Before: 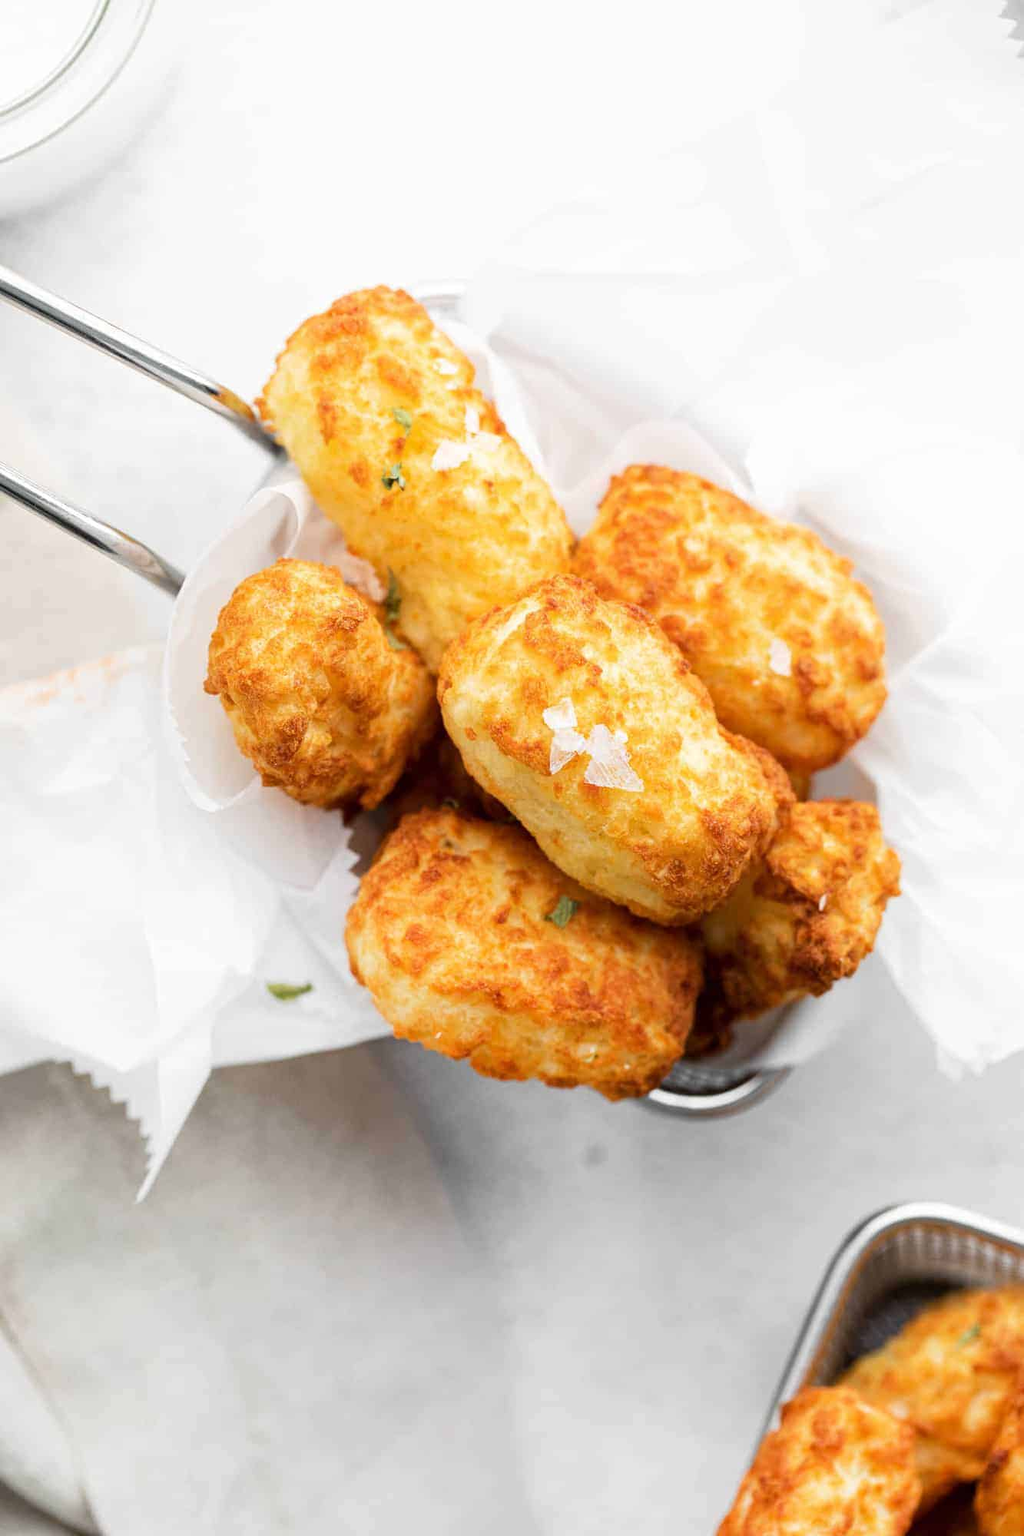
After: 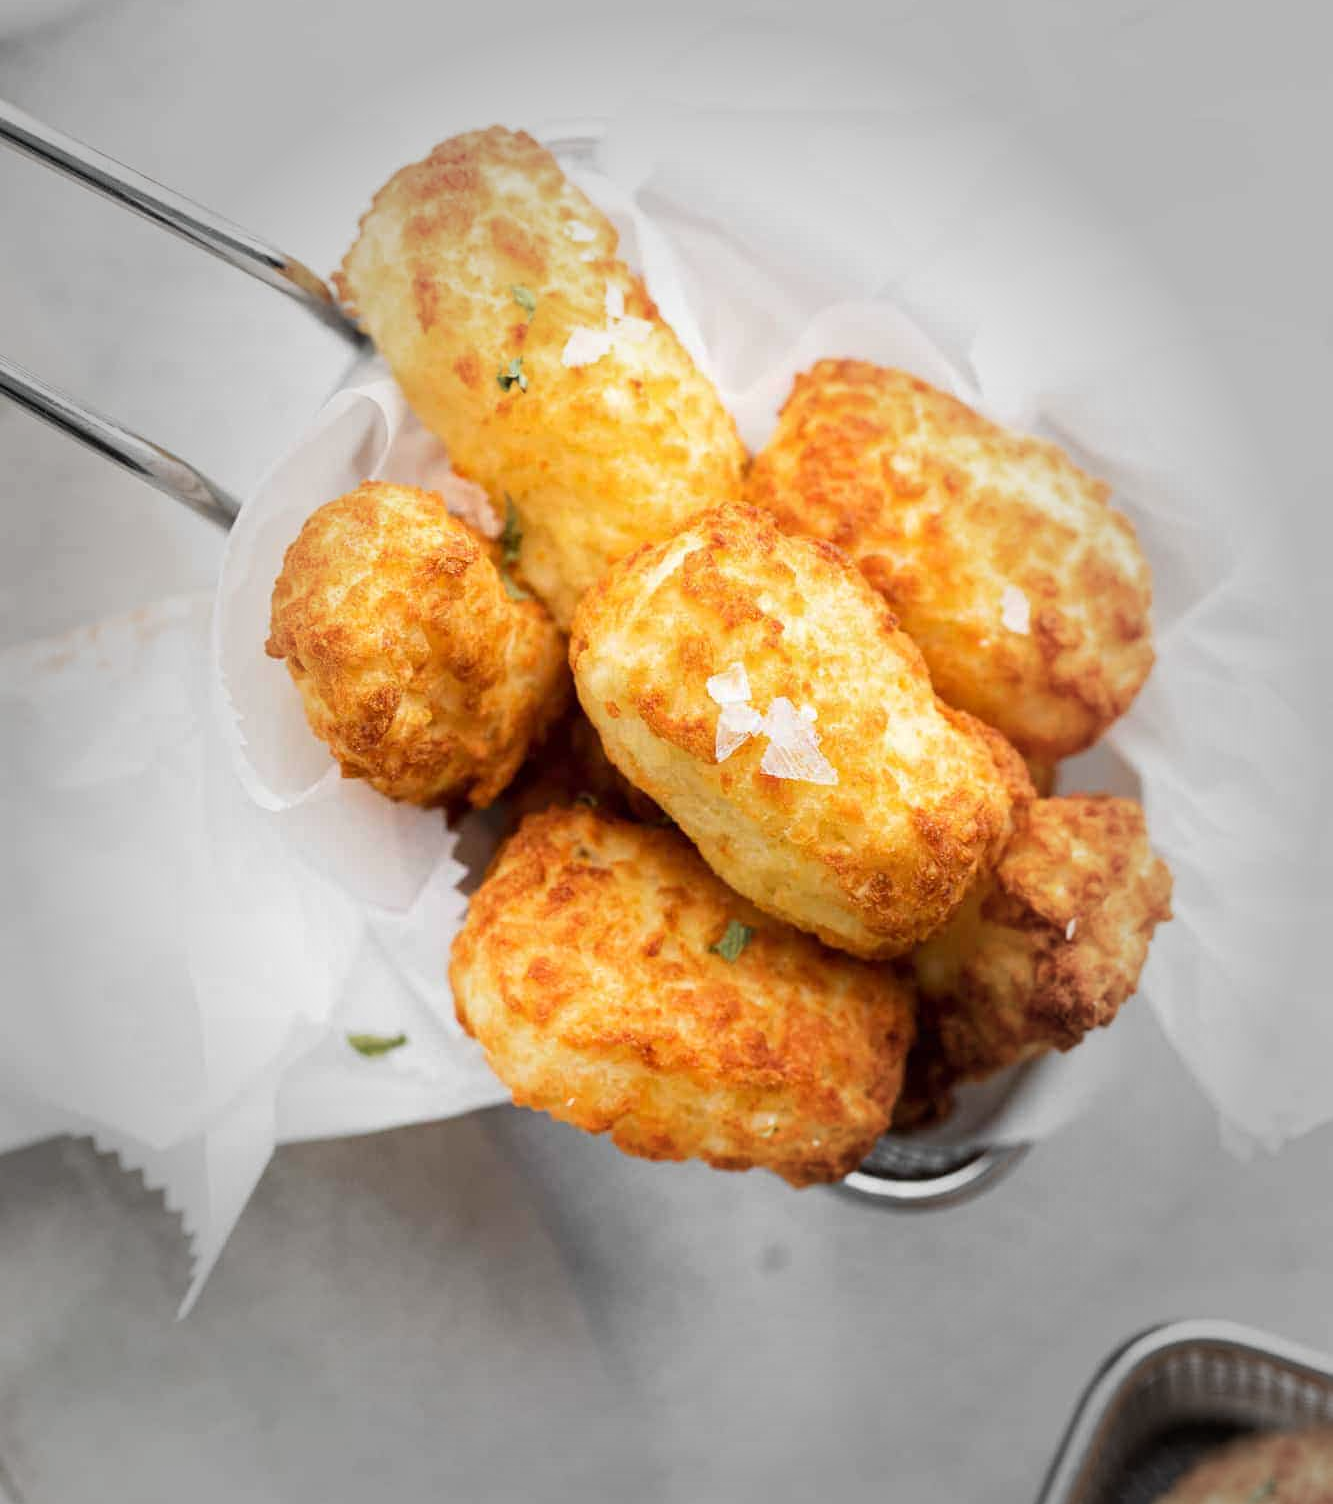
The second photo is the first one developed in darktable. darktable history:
crop and rotate: top 12.317%, bottom 12.48%
vignetting: fall-off start 48.31%, automatic ratio true, width/height ratio 1.284
tone equalizer: on, module defaults
